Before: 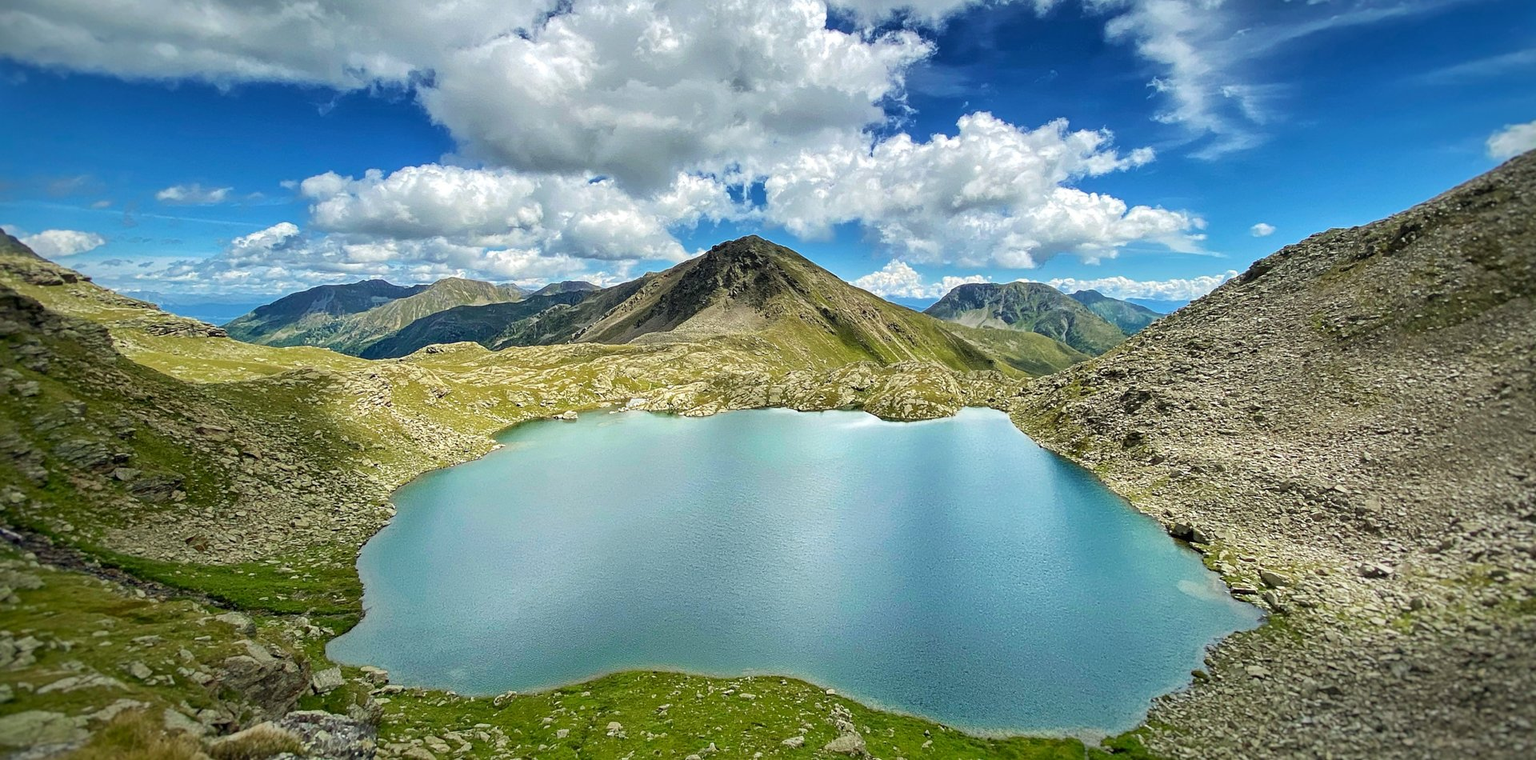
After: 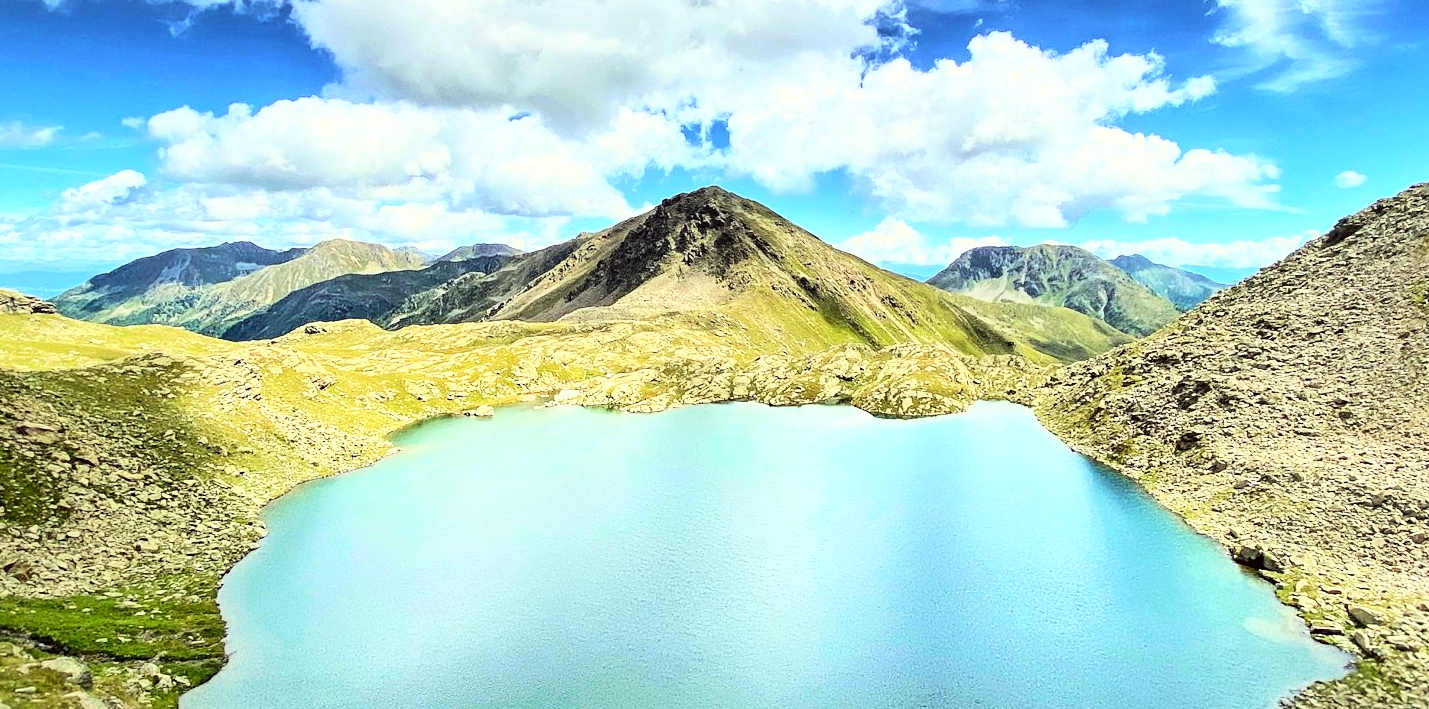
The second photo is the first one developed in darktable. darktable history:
crop and rotate: left 11.891%, top 11.423%, right 13.67%, bottom 13.878%
base curve: curves: ch0 [(0, 0) (0.007, 0.004) (0.027, 0.03) (0.046, 0.07) (0.207, 0.54) (0.442, 0.872) (0.673, 0.972) (1, 1)]
color correction: highlights a* -0.896, highlights b* 4.6, shadows a* 3.64
